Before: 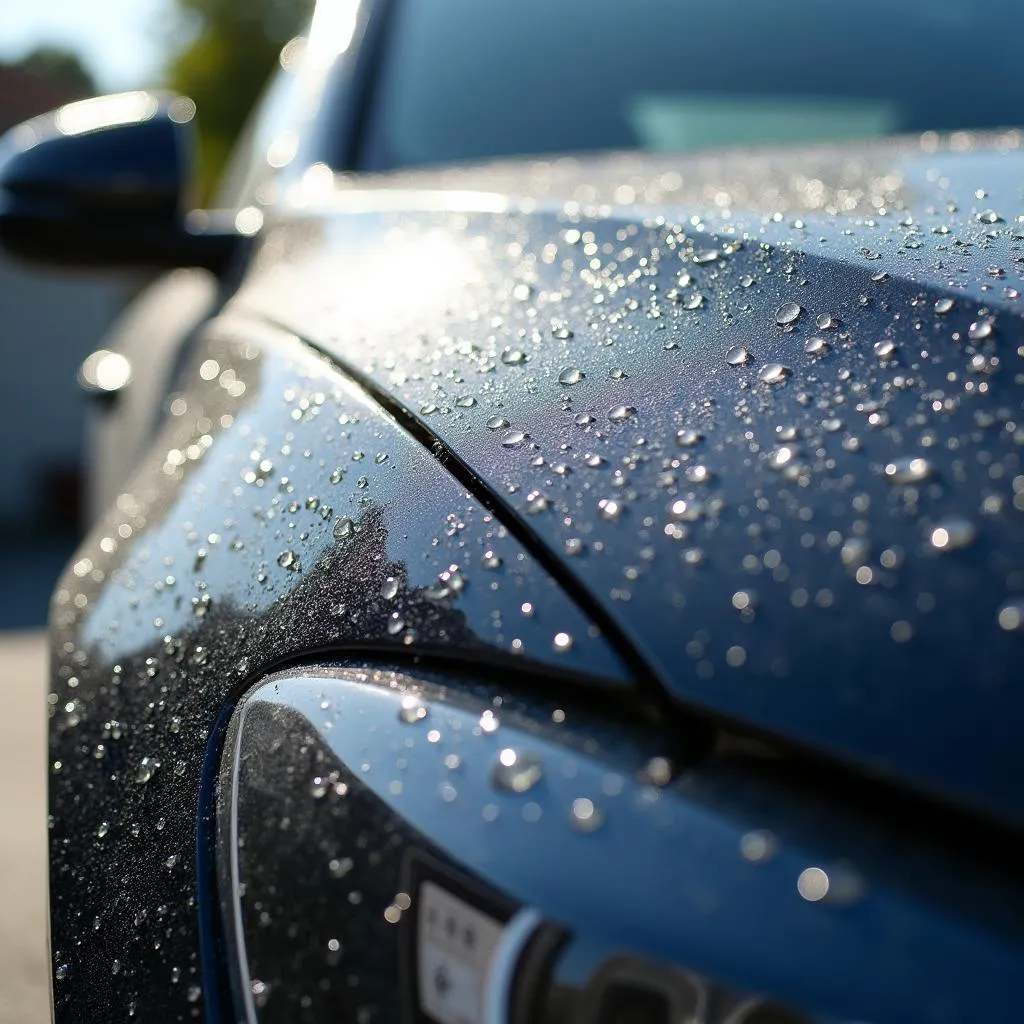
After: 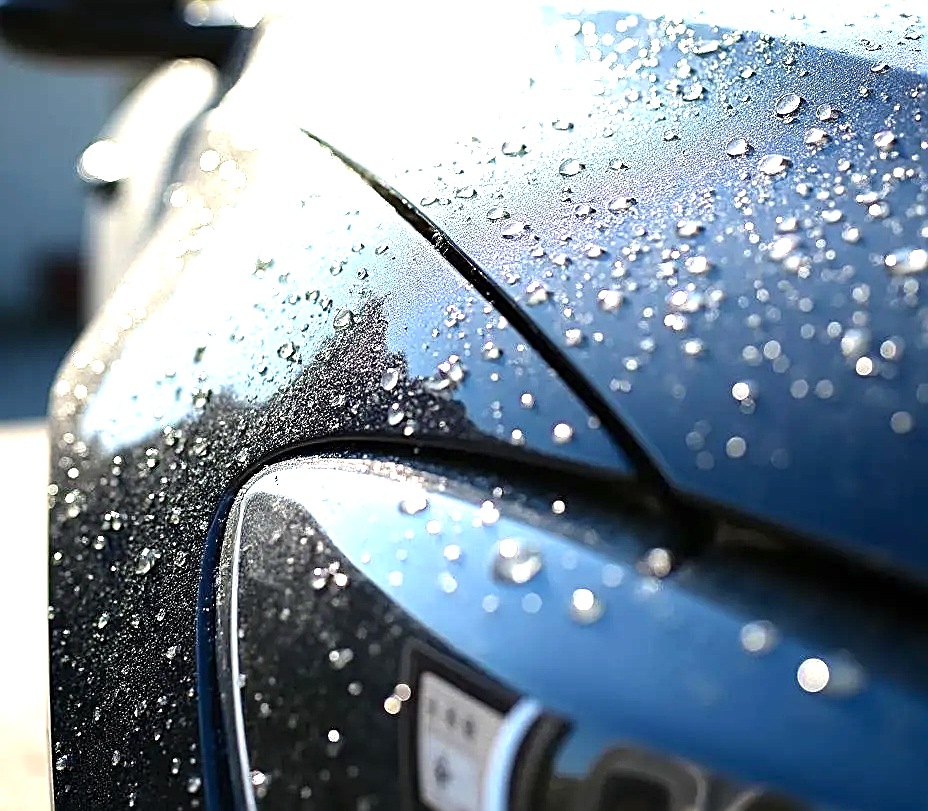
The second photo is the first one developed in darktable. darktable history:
tone equalizer: -8 EV -0.414 EV, -7 EV -0.396 EV, -6 EV -0.309 EV, -5 EV -0.206 EV, -3 EV 0.188 EV, -2 EV 0.35 EV, -1 EV 0.388 EV, +0 EV 0.413 EV, mask exposure compensation -0.504 EV
crop: top 20.5%, right 9.335%, bottom 0.257%
exposure: black level correction 0, exposure 1.2 EV, compensate exposure bias true, compensate highlight preservation false
sharpen: radius 2.58, amount 0.695
